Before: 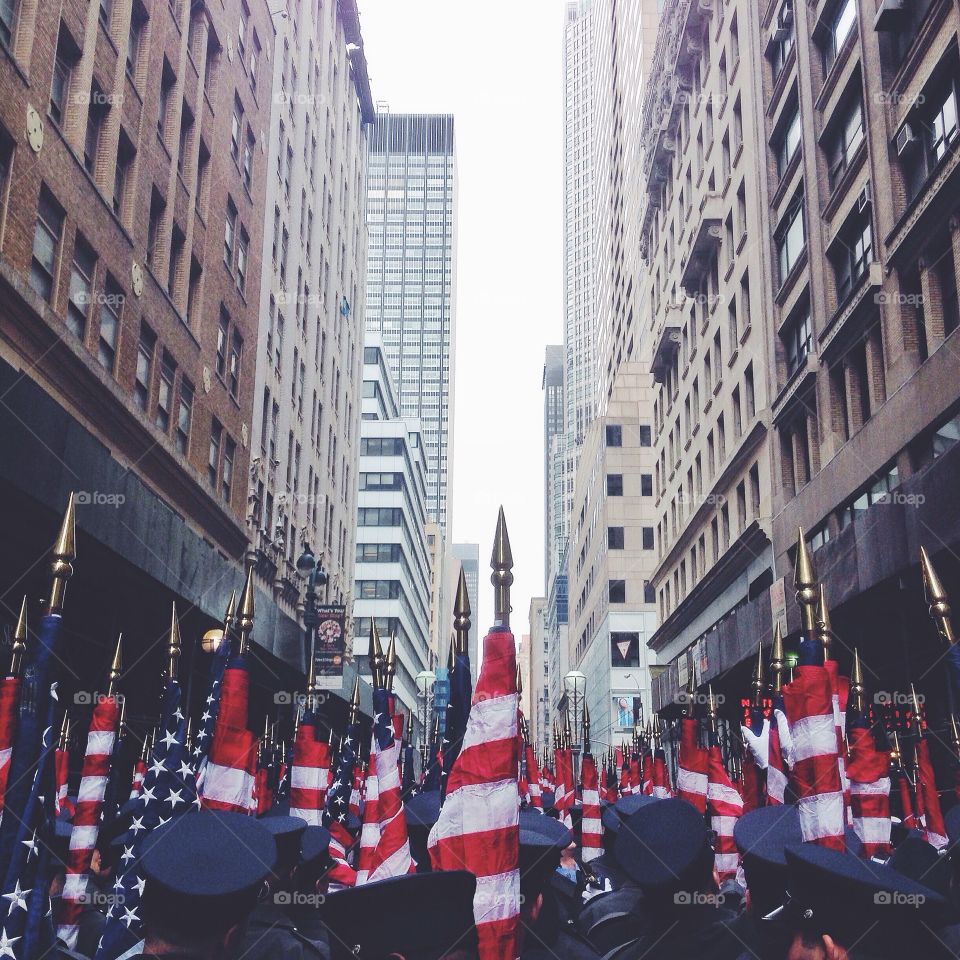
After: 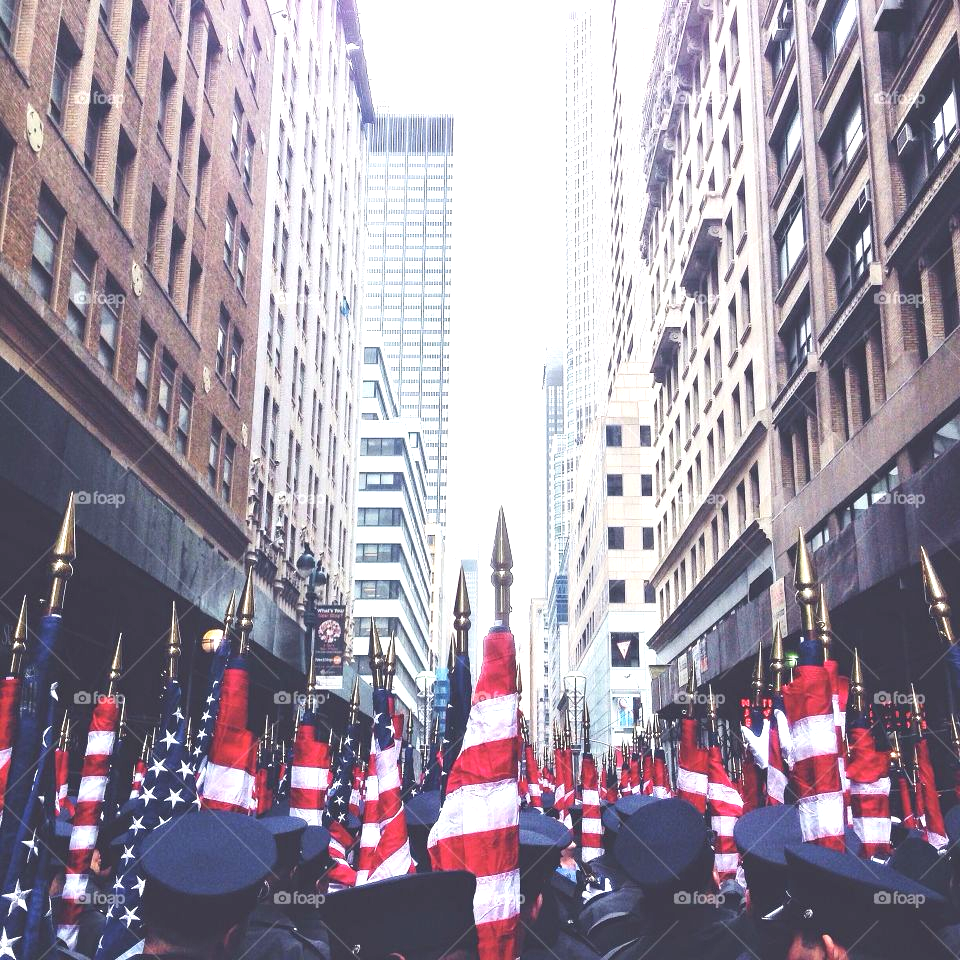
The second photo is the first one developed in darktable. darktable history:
exposure: exposure 0.94 EV, compensate exposure bias true, compensate highlight preservation false
